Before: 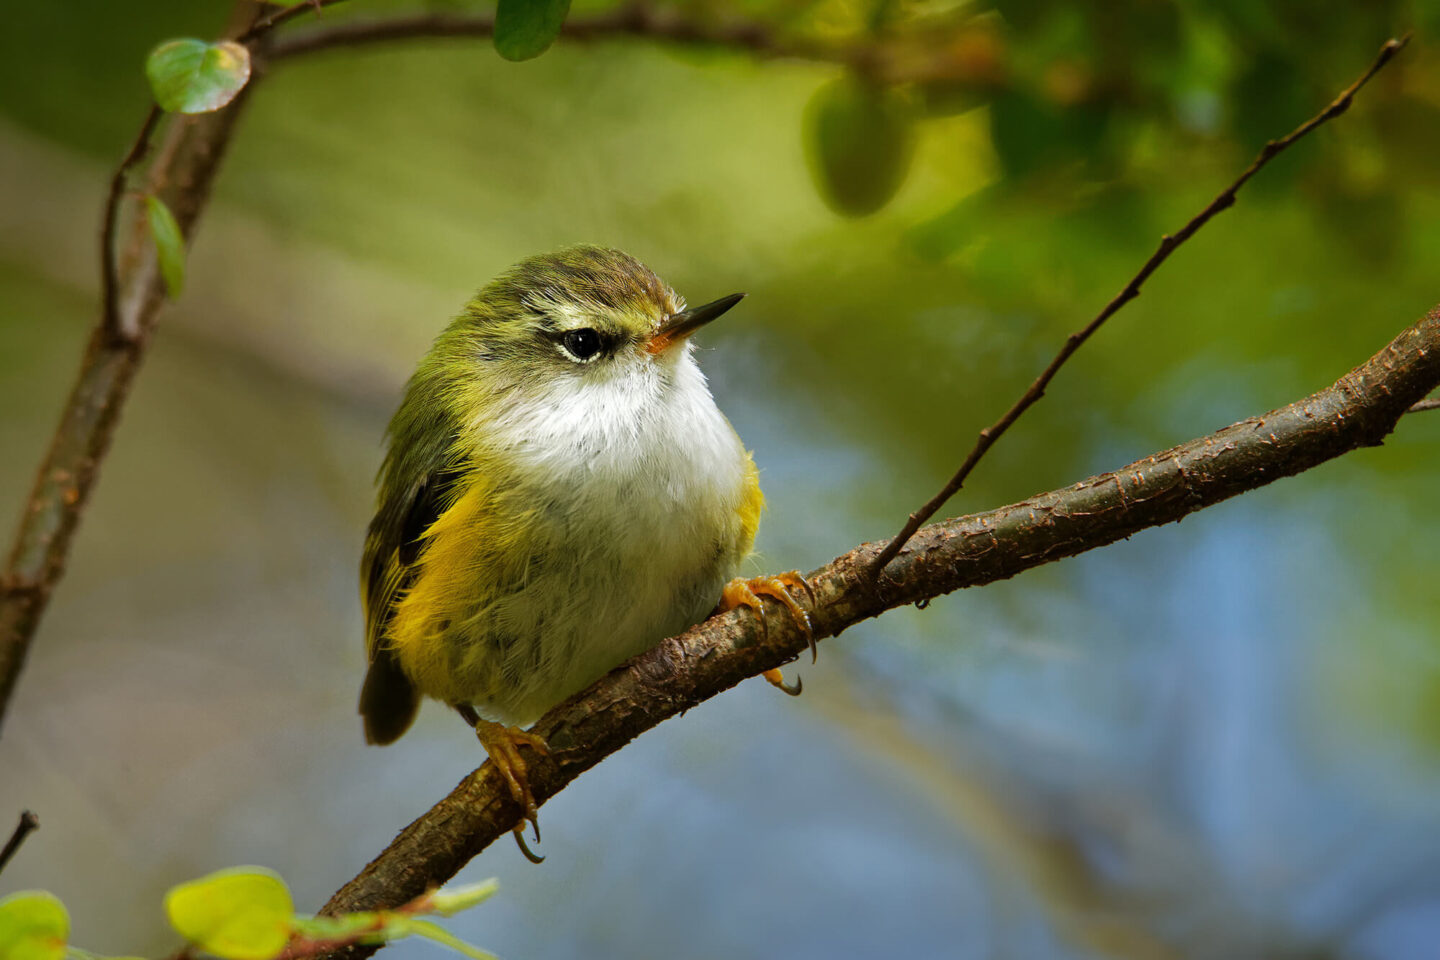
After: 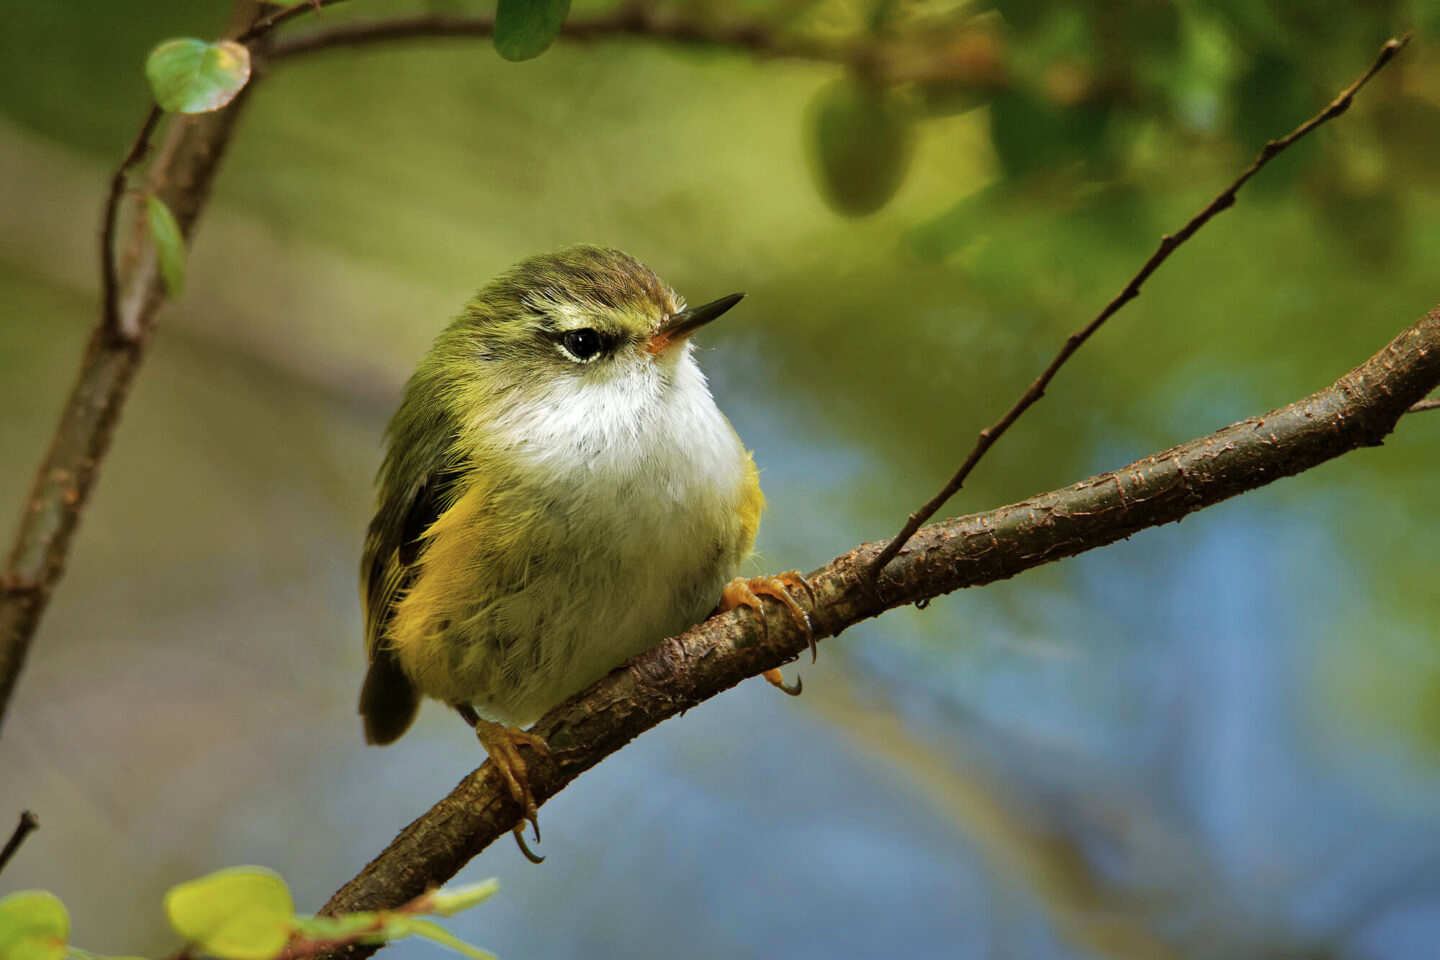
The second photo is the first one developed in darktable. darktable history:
velvia: on, module defaults
shadows and highlights: white point adjustment 0.054, soften with gaussian
color correction: highlights b* 0.007, saturation 0.874
